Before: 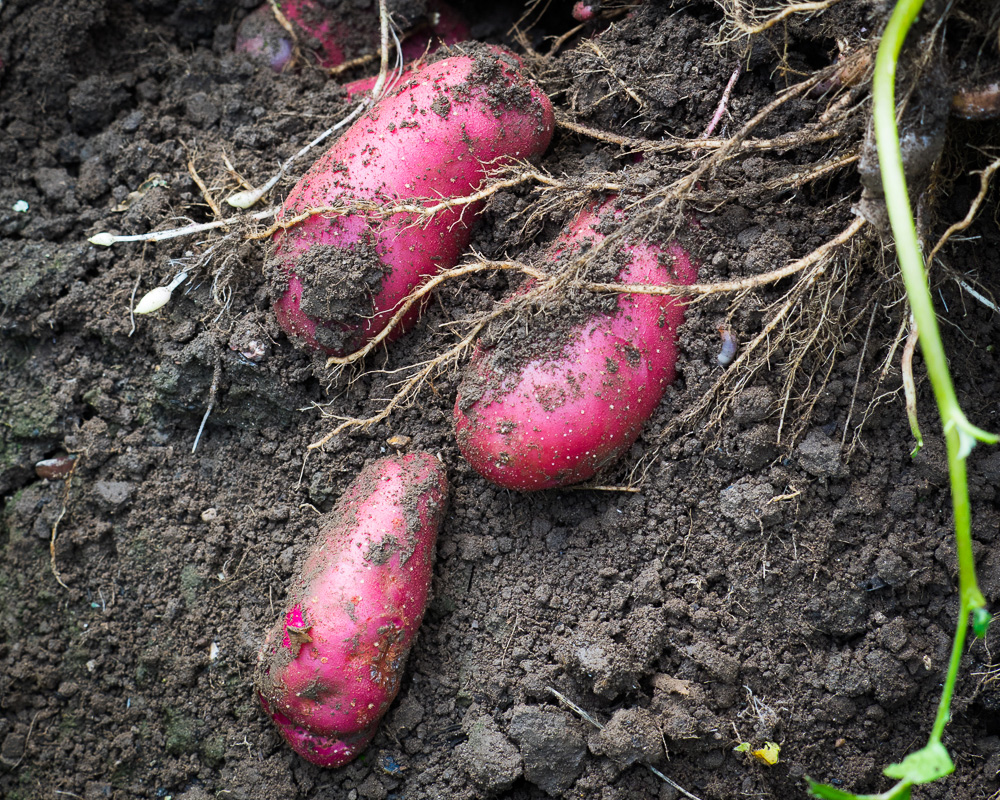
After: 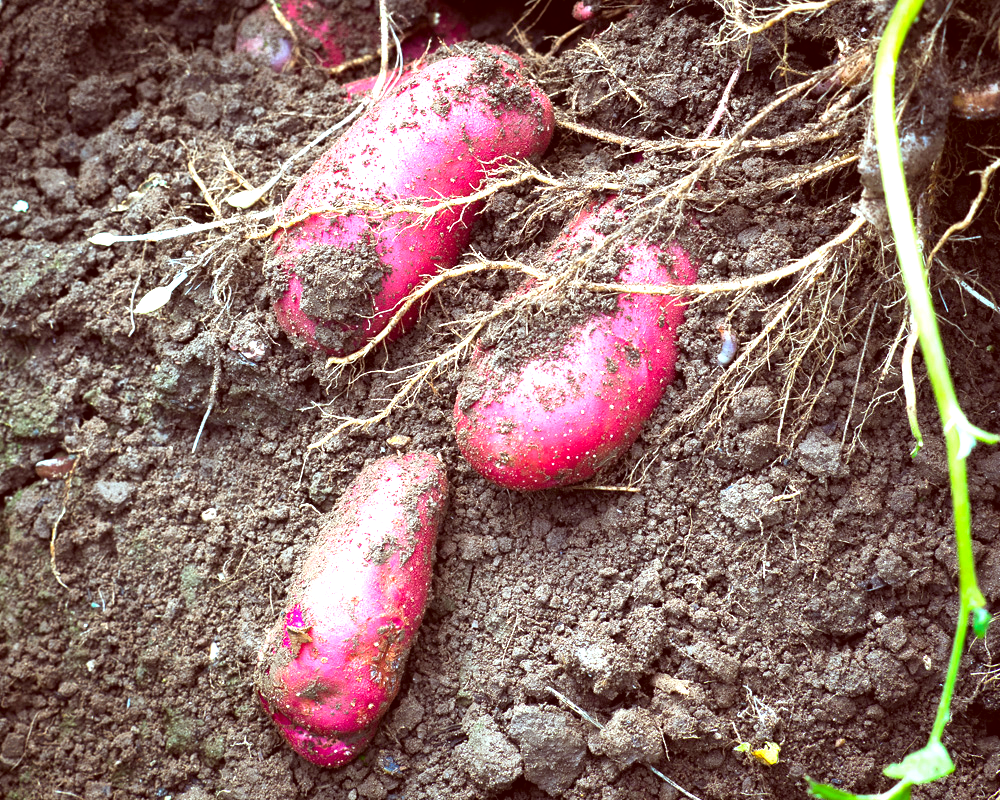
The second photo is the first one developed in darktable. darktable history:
exposure: exposure 1.2 EV, compensate highlight preservation false
color correction: highlights a* -7.23, highlights b* -0.161, shadows a* 20.08, shadows b* 11.73
